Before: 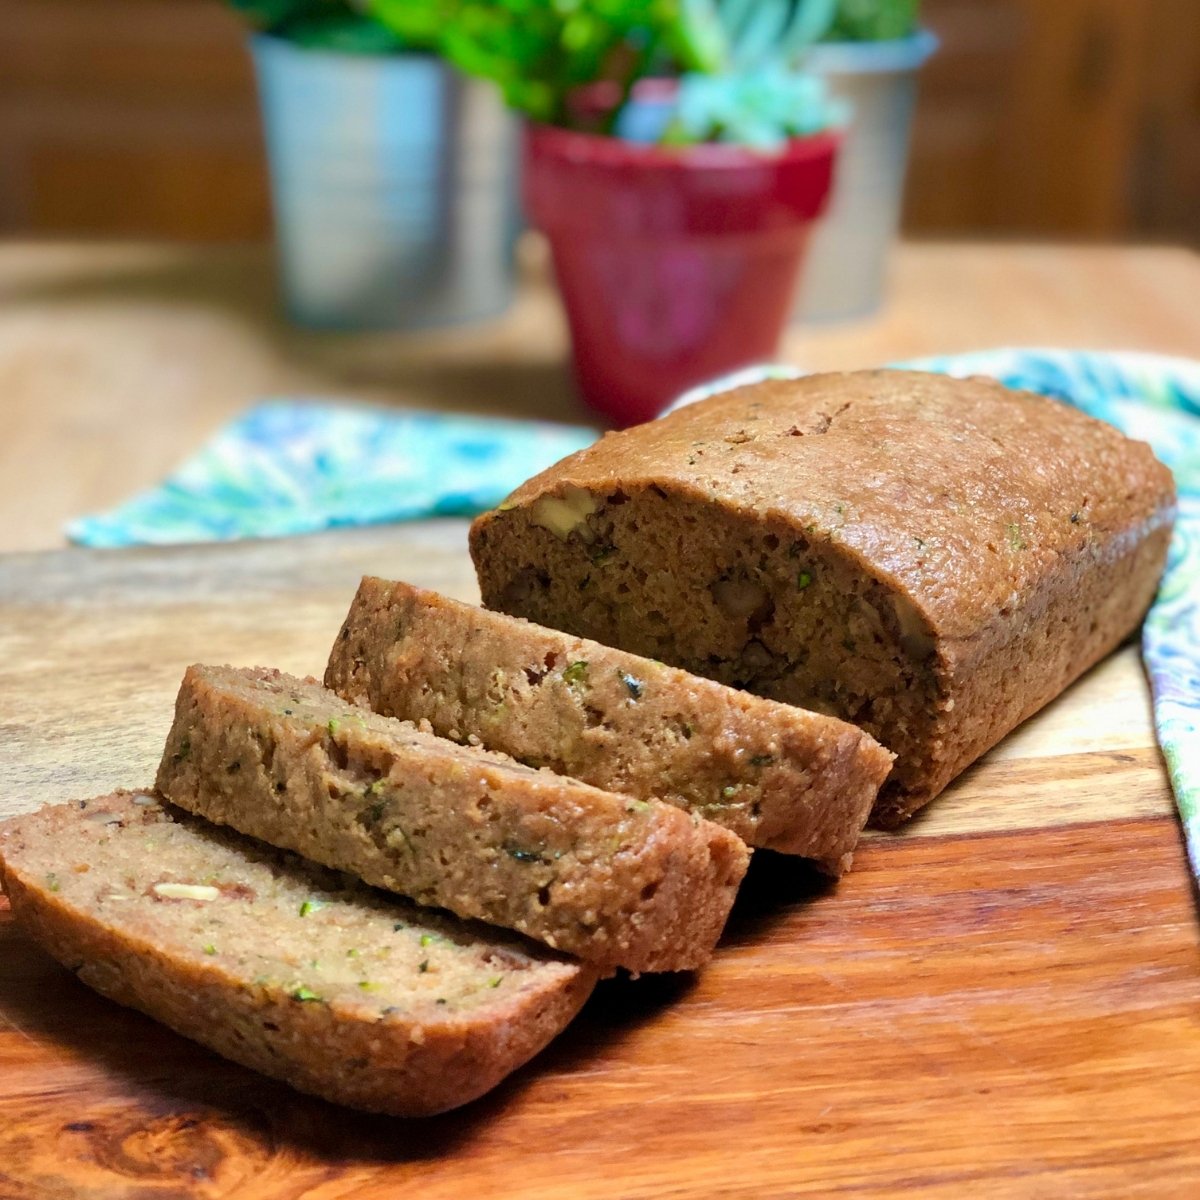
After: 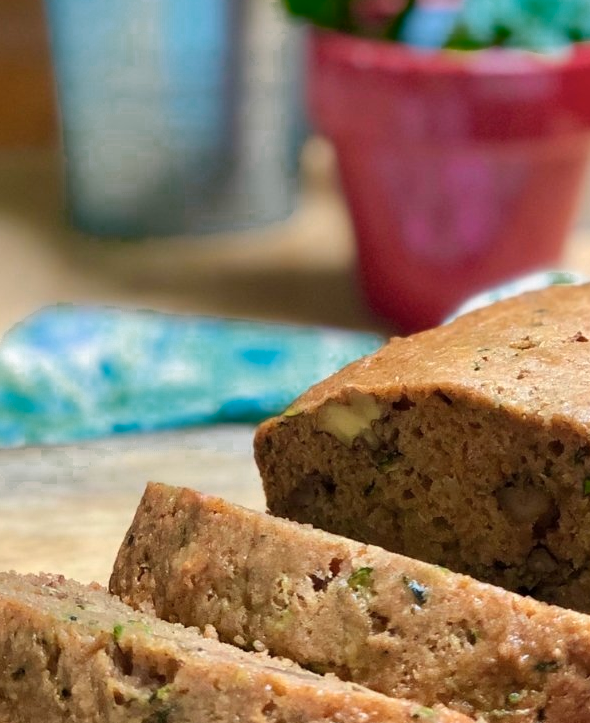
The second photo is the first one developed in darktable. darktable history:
crop: left 17.96%, top 7.882%, right 32.826%, bottom 31.822%
exposure: compensate highlight preservation false
color zones: curves: ch0 [(0.25, 0.5) (0.347, 0.092) (0.75, 0.5)]; ch1 [(0.25, 0.5) (0.33, 0.51) (0.75, 0.5)]
